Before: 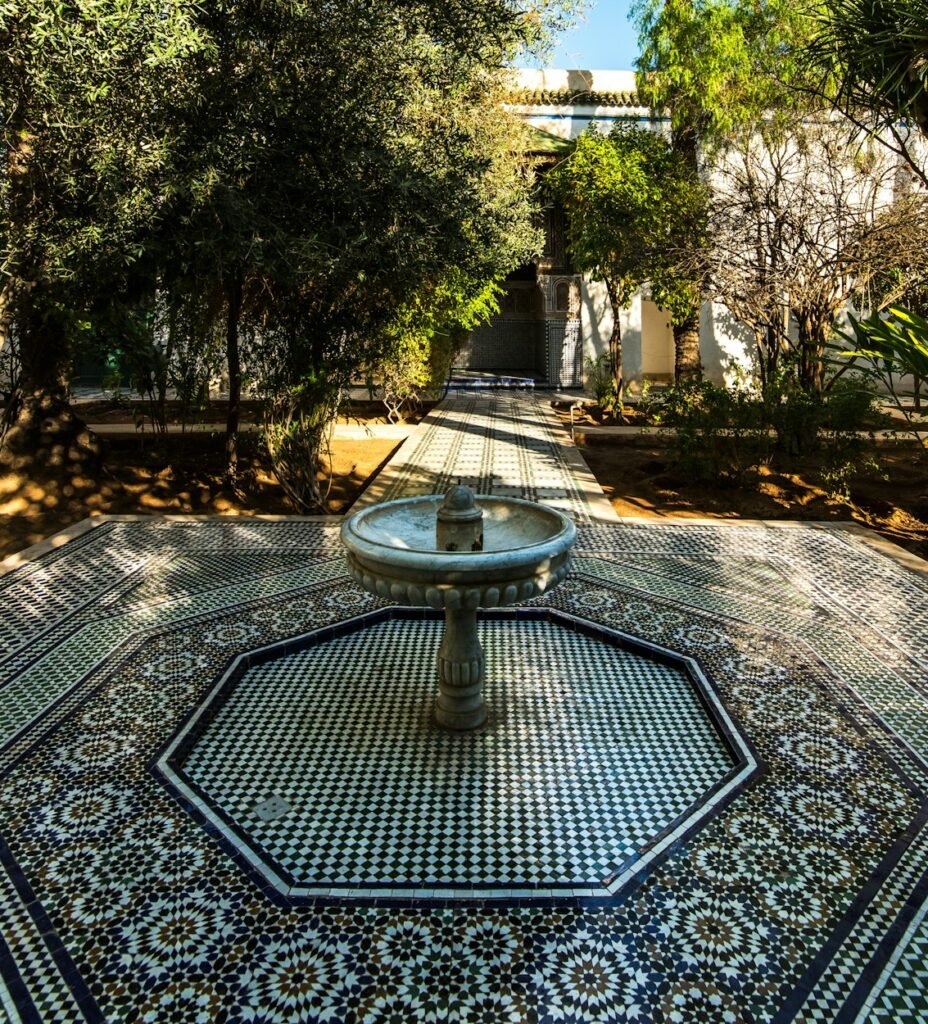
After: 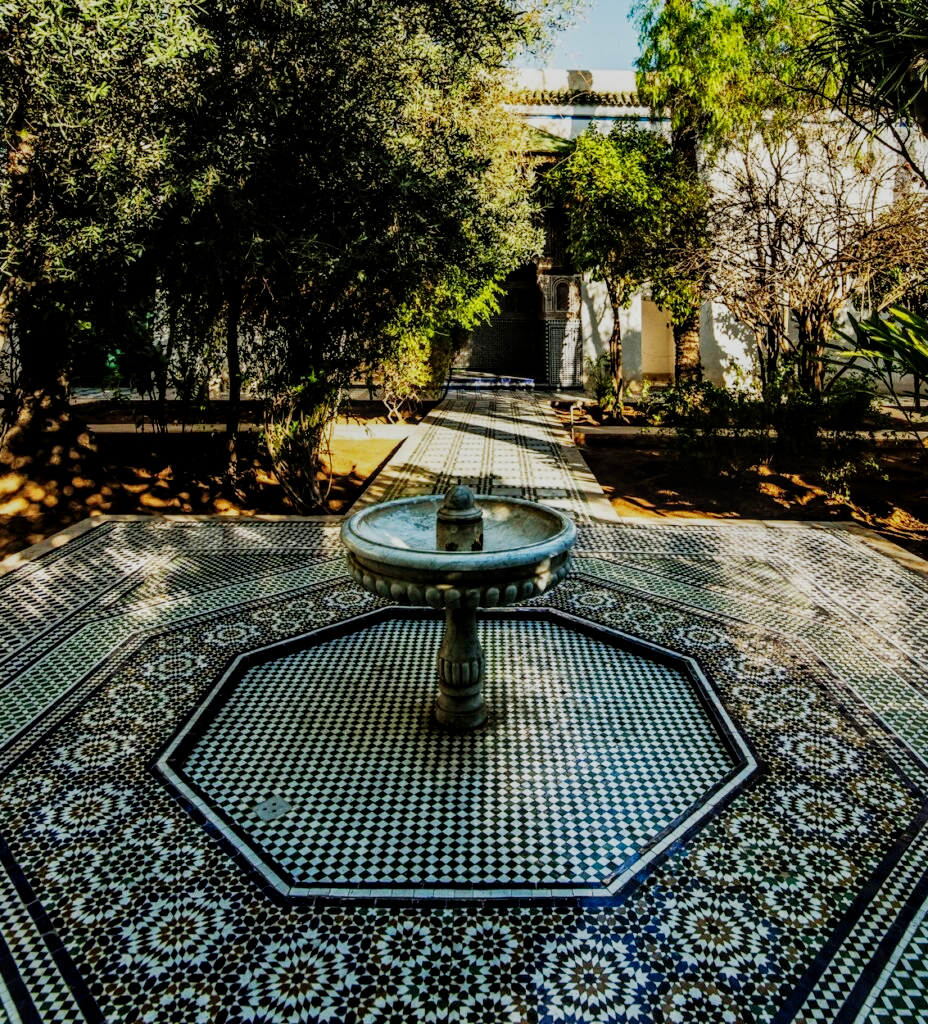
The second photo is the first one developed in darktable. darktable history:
sigmoid: contrast 1.8, skew -0.2, preserve hue 0%, red attenuation 0.1, red rotation 0.035, green attenuation 0.1, green rotation -0.017, blue attenuation 0.15, blue rotation -0.052, base primaries Rec2020
tone equalizer: on, module defaults
local contrast: detail 130%
shadows and highlights: on, module defaults
